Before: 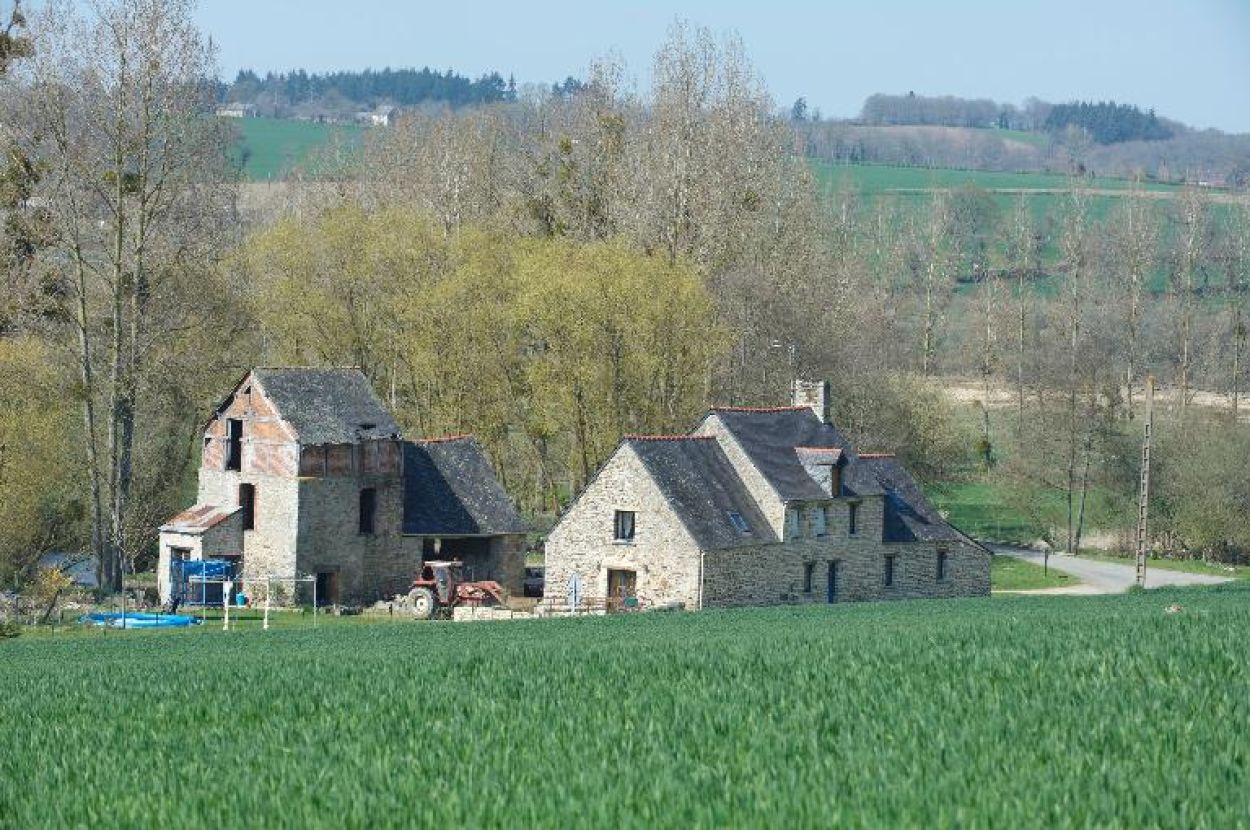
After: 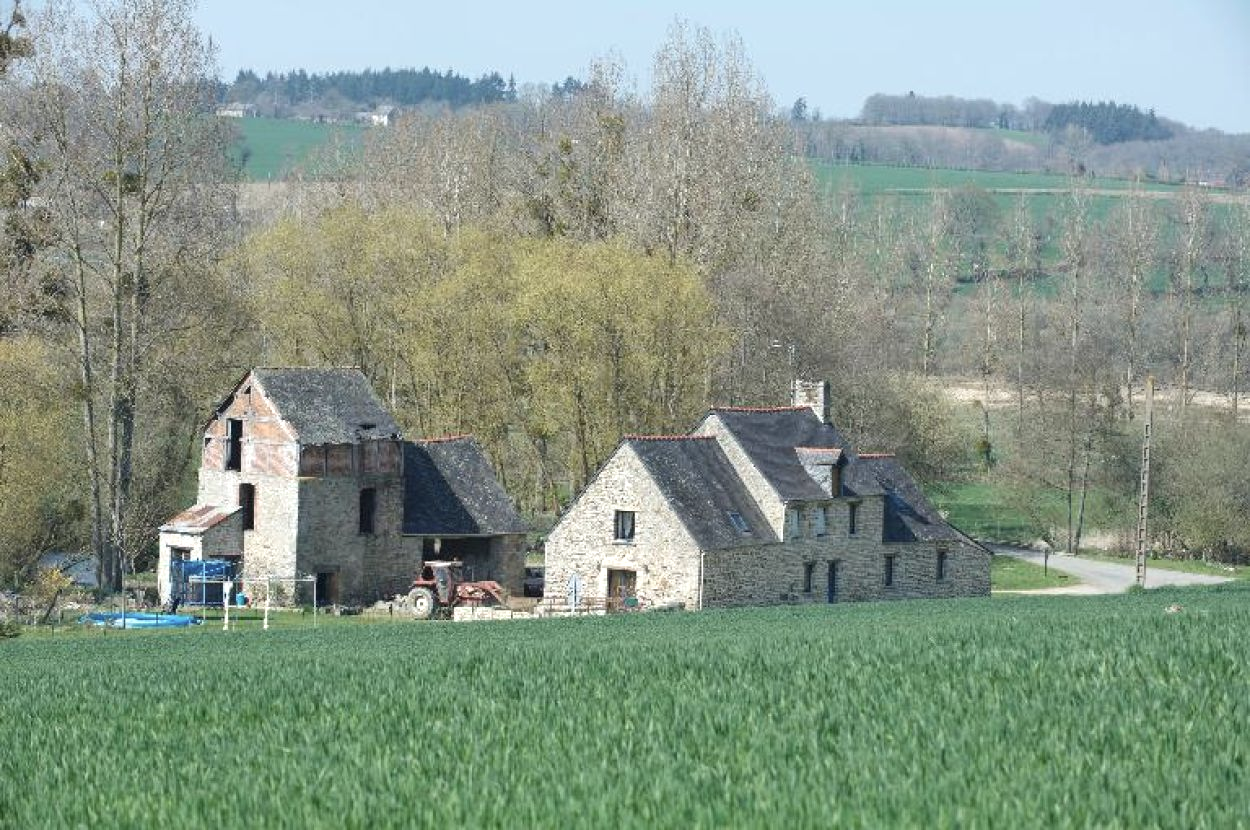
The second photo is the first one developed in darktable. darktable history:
color correction: saturation 0.8
exposure: exposure 0.236 EV, compensate highlight preservation false
